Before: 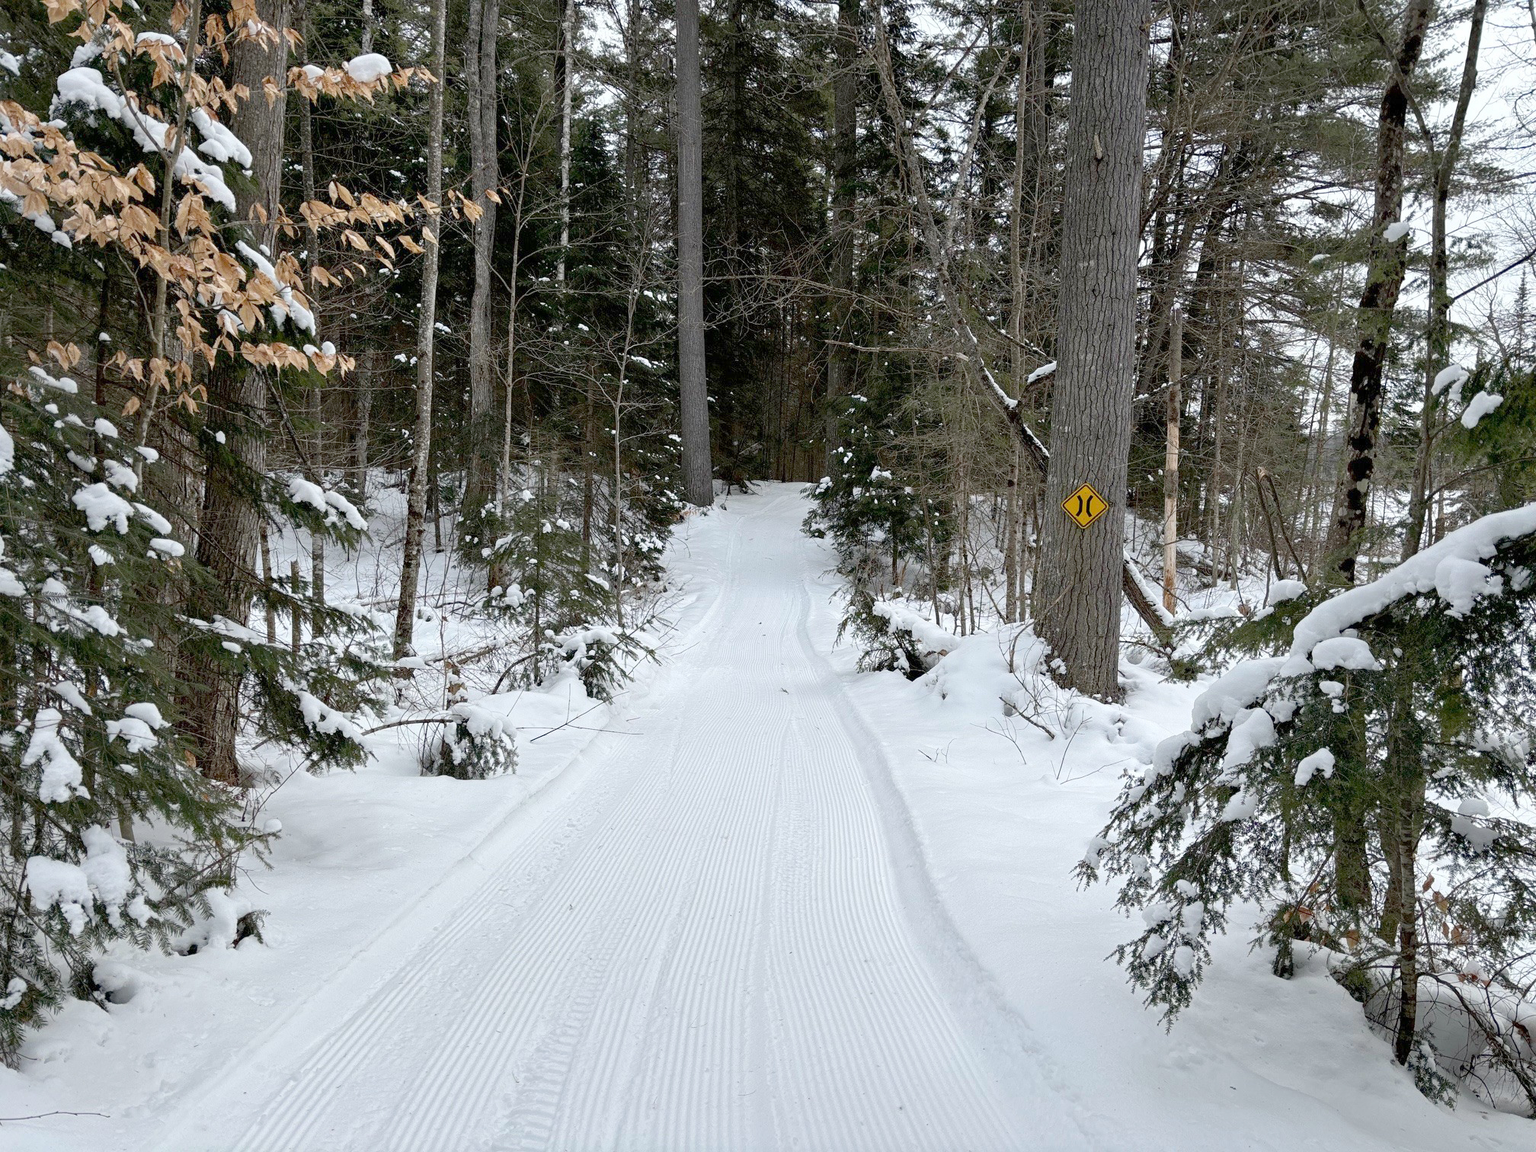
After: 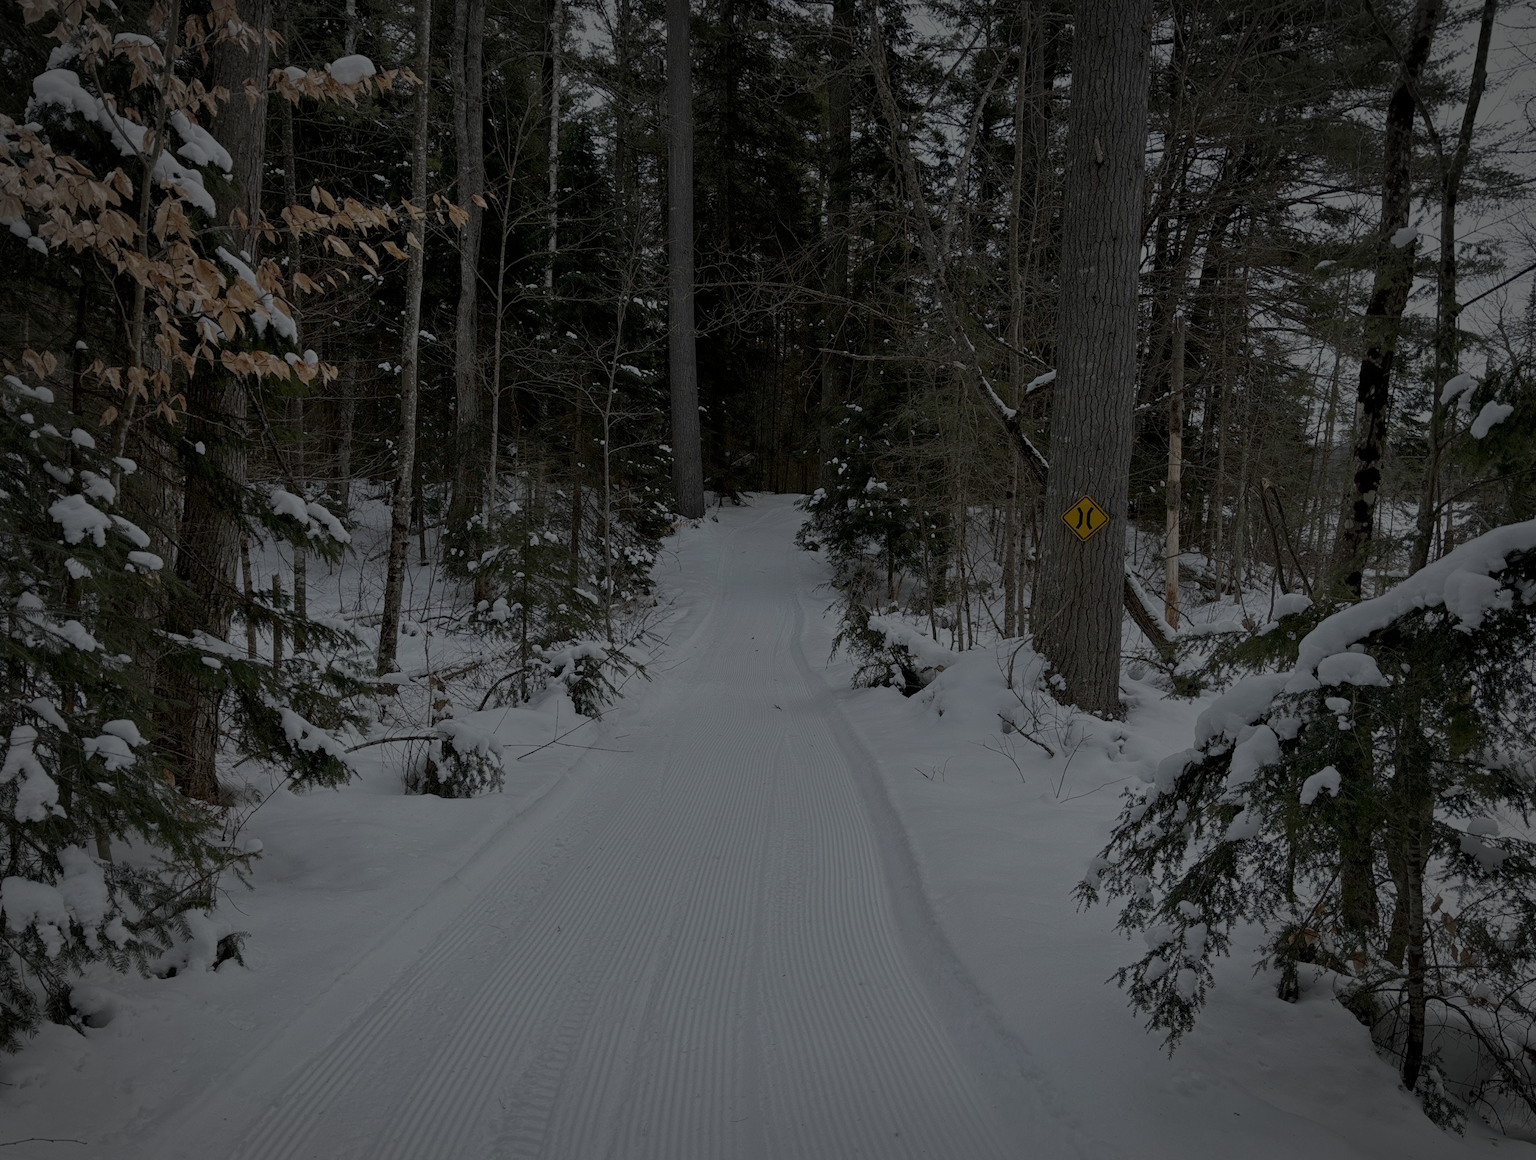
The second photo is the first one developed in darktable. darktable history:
crop and rotate: left 1.672%, right 0.613%, bottom 1.574%
vignetting: fall-off radius 70.31%, saturation -0.642, automatic ratio true
exposure: exposure -2.418 EV, compensate exposure bias true, compensate highlight preservation false
